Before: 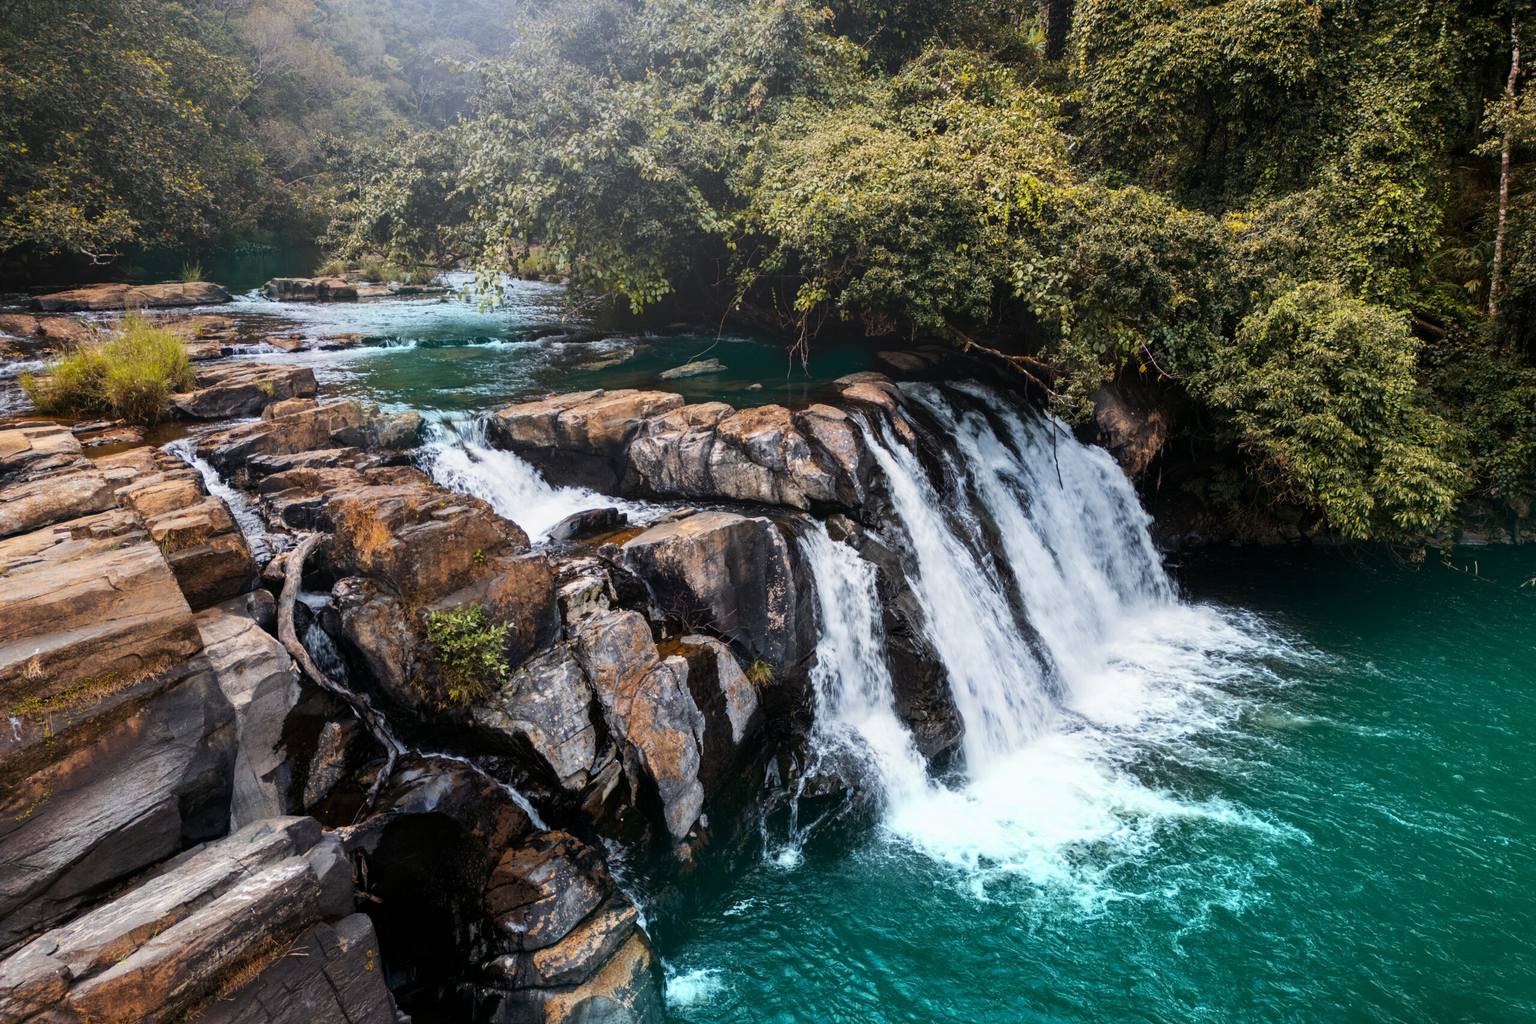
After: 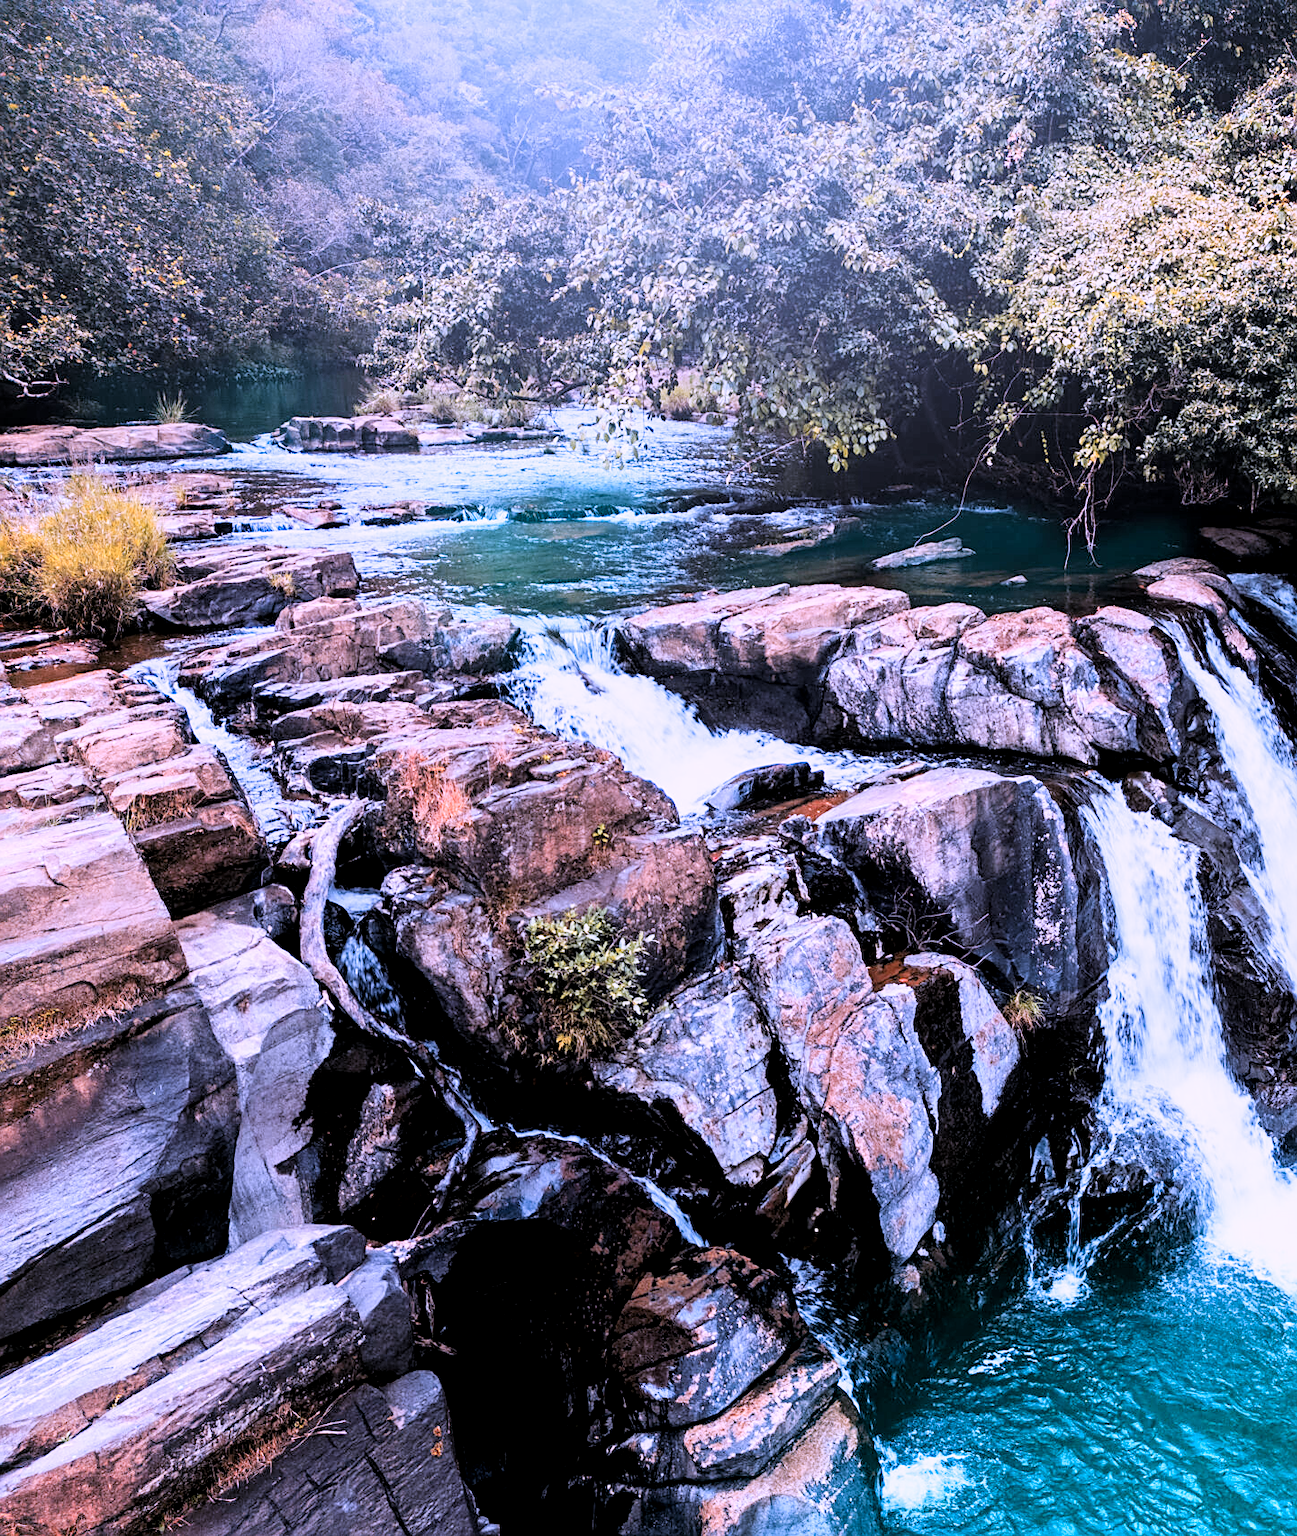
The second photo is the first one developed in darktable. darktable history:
crop: left 5.114%, right 38.589%
color correction: highlights a* 15.03, highlights b* -25.07
sharpen: on, module defaults
exposure: exposure 1.137 EV, compensate highlight preservation false
color zones: curves: ch1 [(0.263, 0.53) (0.376, 0.287) (0.487, 0.512) (0.748, 0.547) (1, 0.513)]; ch2 [(0.262, 0.45) (0.751, 0.477)], mix 31.98%
local contrast: highlights 100%, shadows 100%, detail 120%, midtone range 0.2
white balance: red 0.948, green 1.02, blue 1.176
filmic rgb: black relative exposure -5 EV, hardness 2.88, contrast 1.2, highlights saturation mix -30%
